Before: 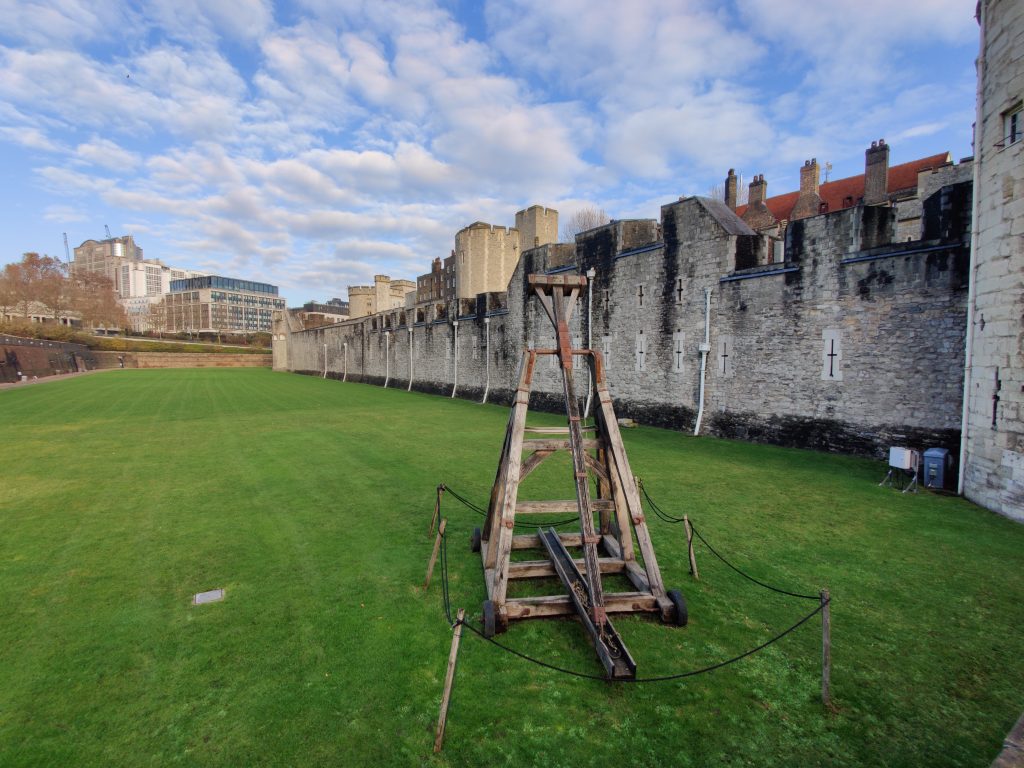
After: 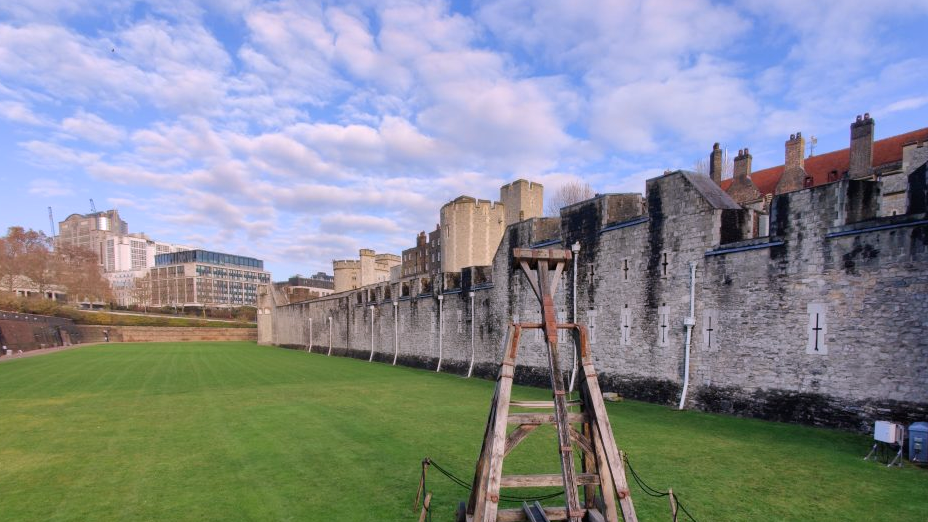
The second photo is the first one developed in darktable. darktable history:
crop: left 1.509%, top 3.452%, right 7.696%, bottom 28.452%
white balance: red 1.05, blue 1.072
